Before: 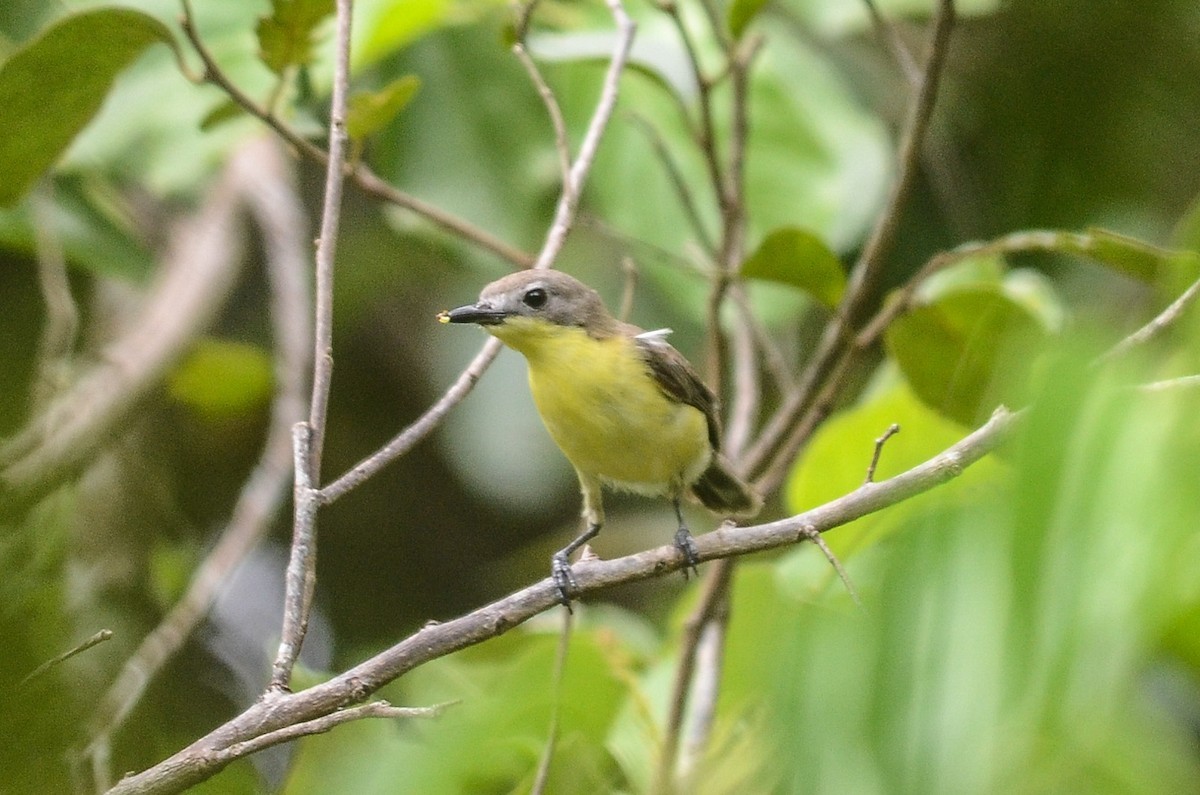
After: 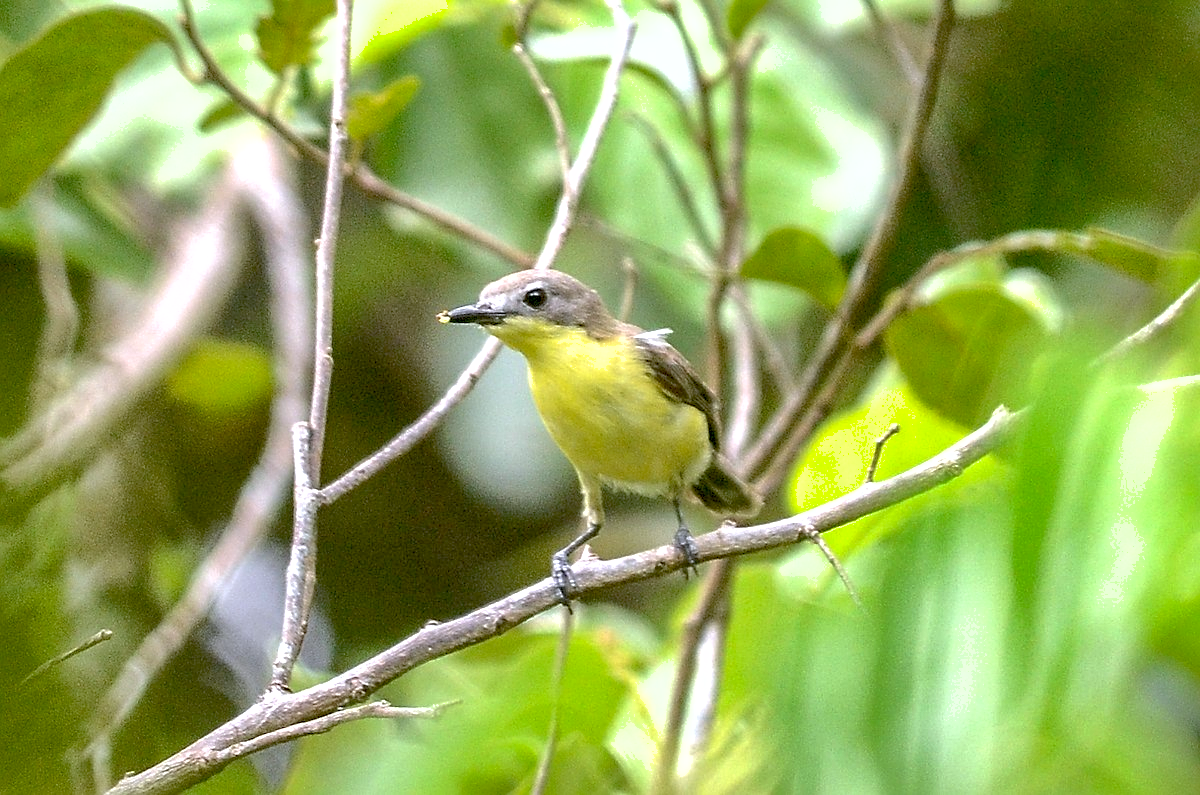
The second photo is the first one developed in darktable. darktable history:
shadows and highlights: on, module defaults
color calibration: illuminant as shot in camera, x 0.358, y 0.373, temperature 4628.91 K
exposure: black level correction 0.012, exposure 0.704 EV, compensate highlight preservation false
sharpen: on, module defaults
